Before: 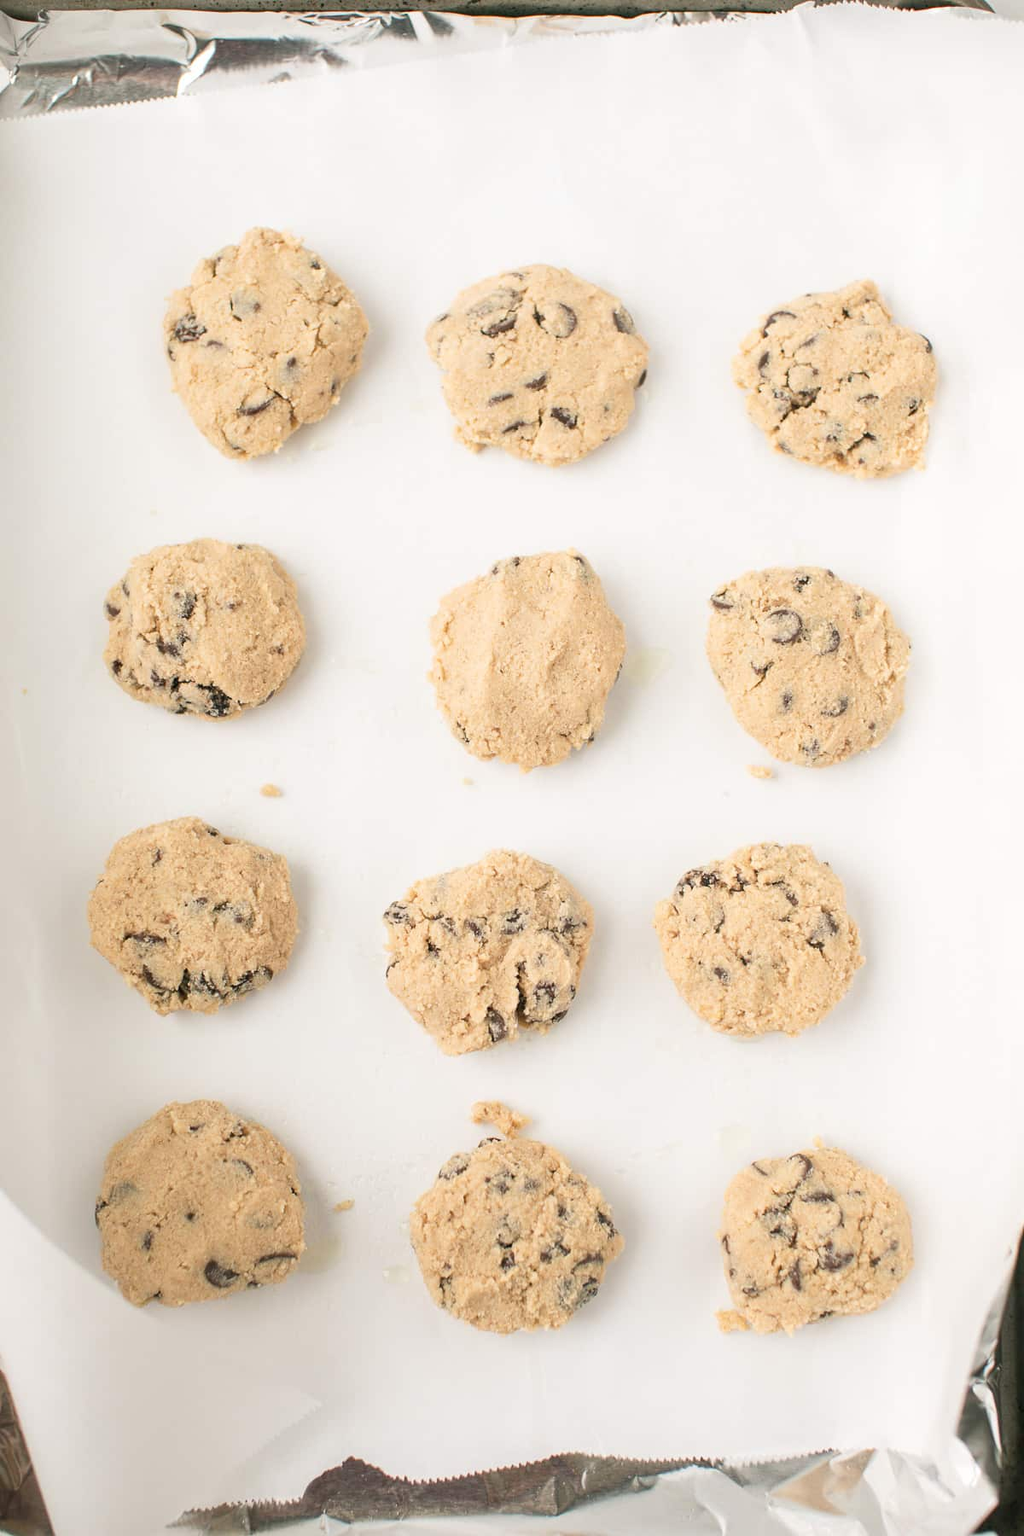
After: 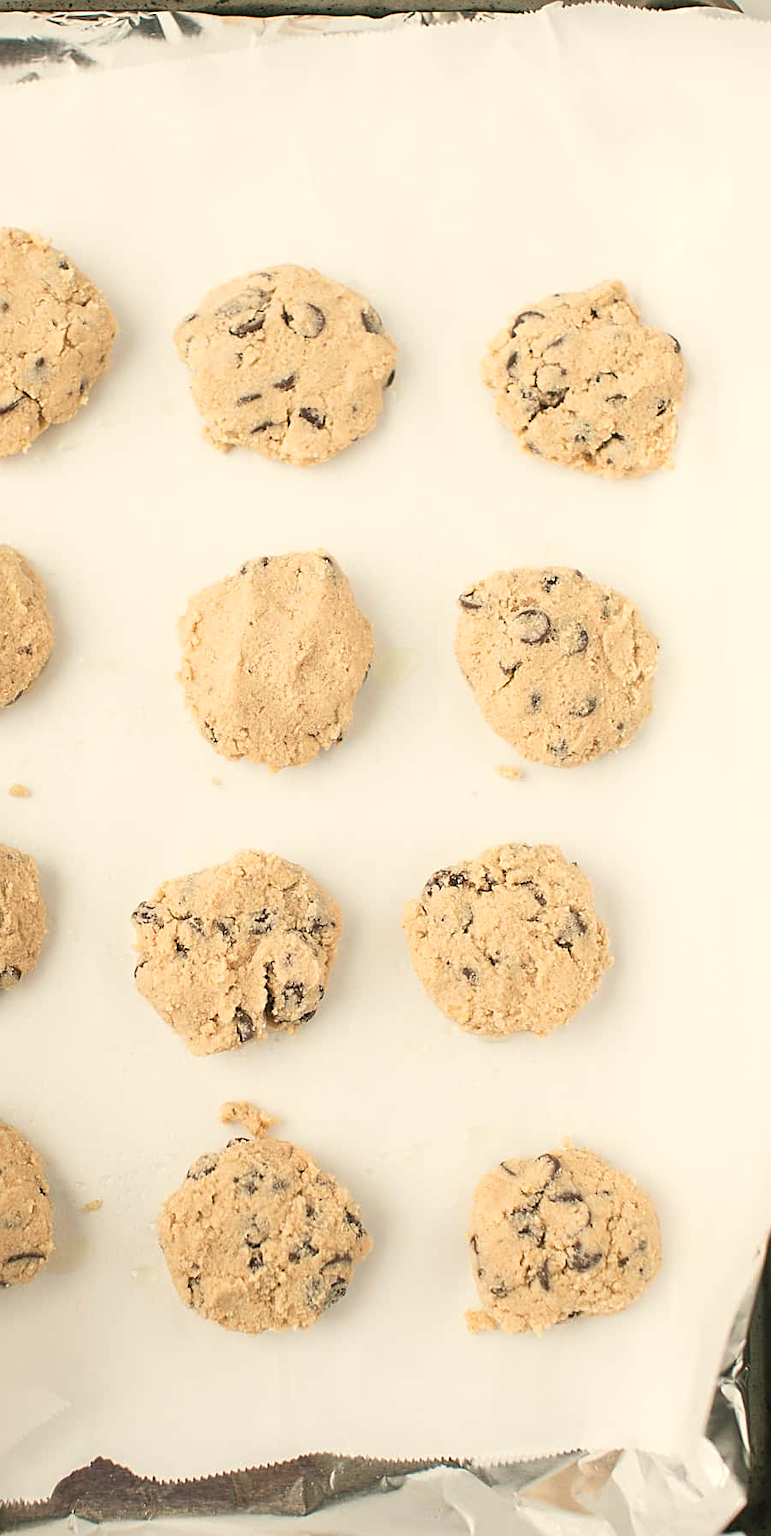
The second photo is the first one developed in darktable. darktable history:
crop and rotate: left 24.6%
sharpen: on, module defaults
white balance: red 1.029, blue 0.92
